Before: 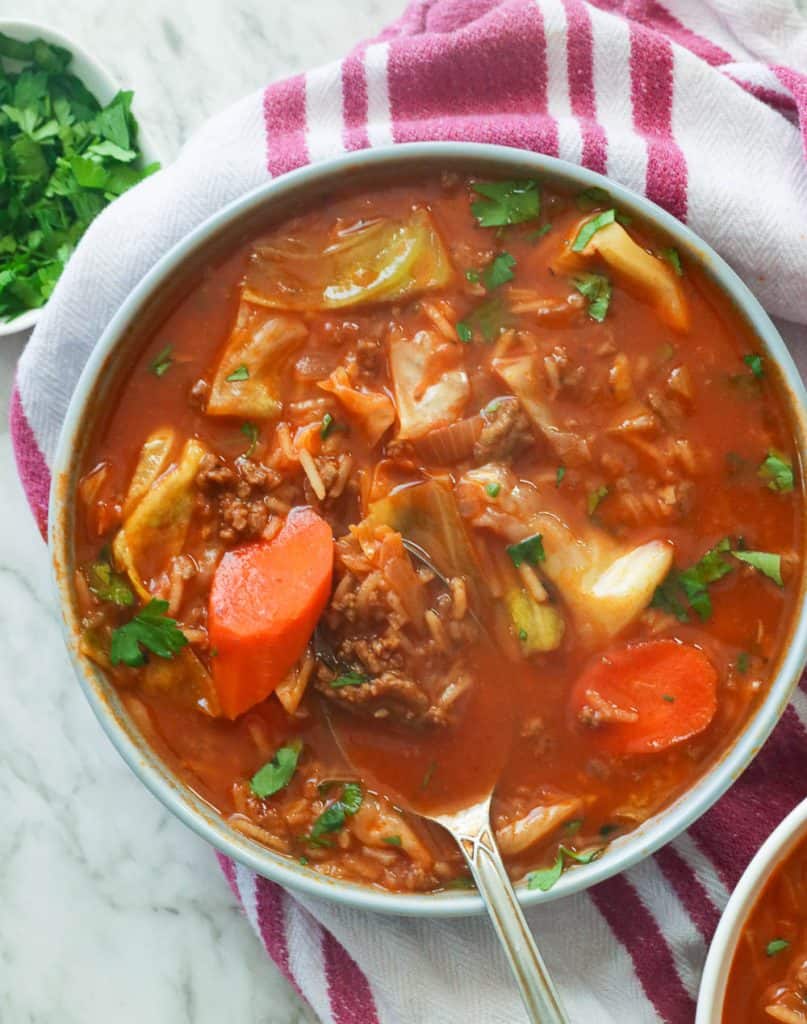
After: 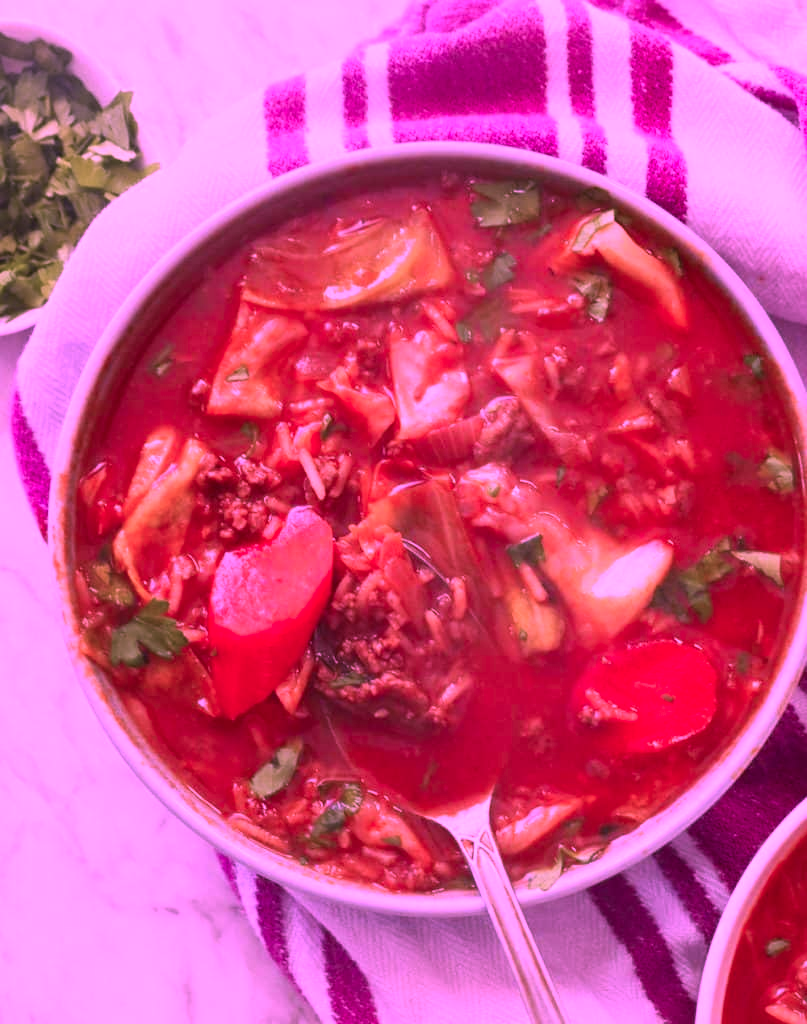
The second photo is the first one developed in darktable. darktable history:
color calibration: illuminant custom, x 0.262, y 0.519, temperature 7053.04 K
